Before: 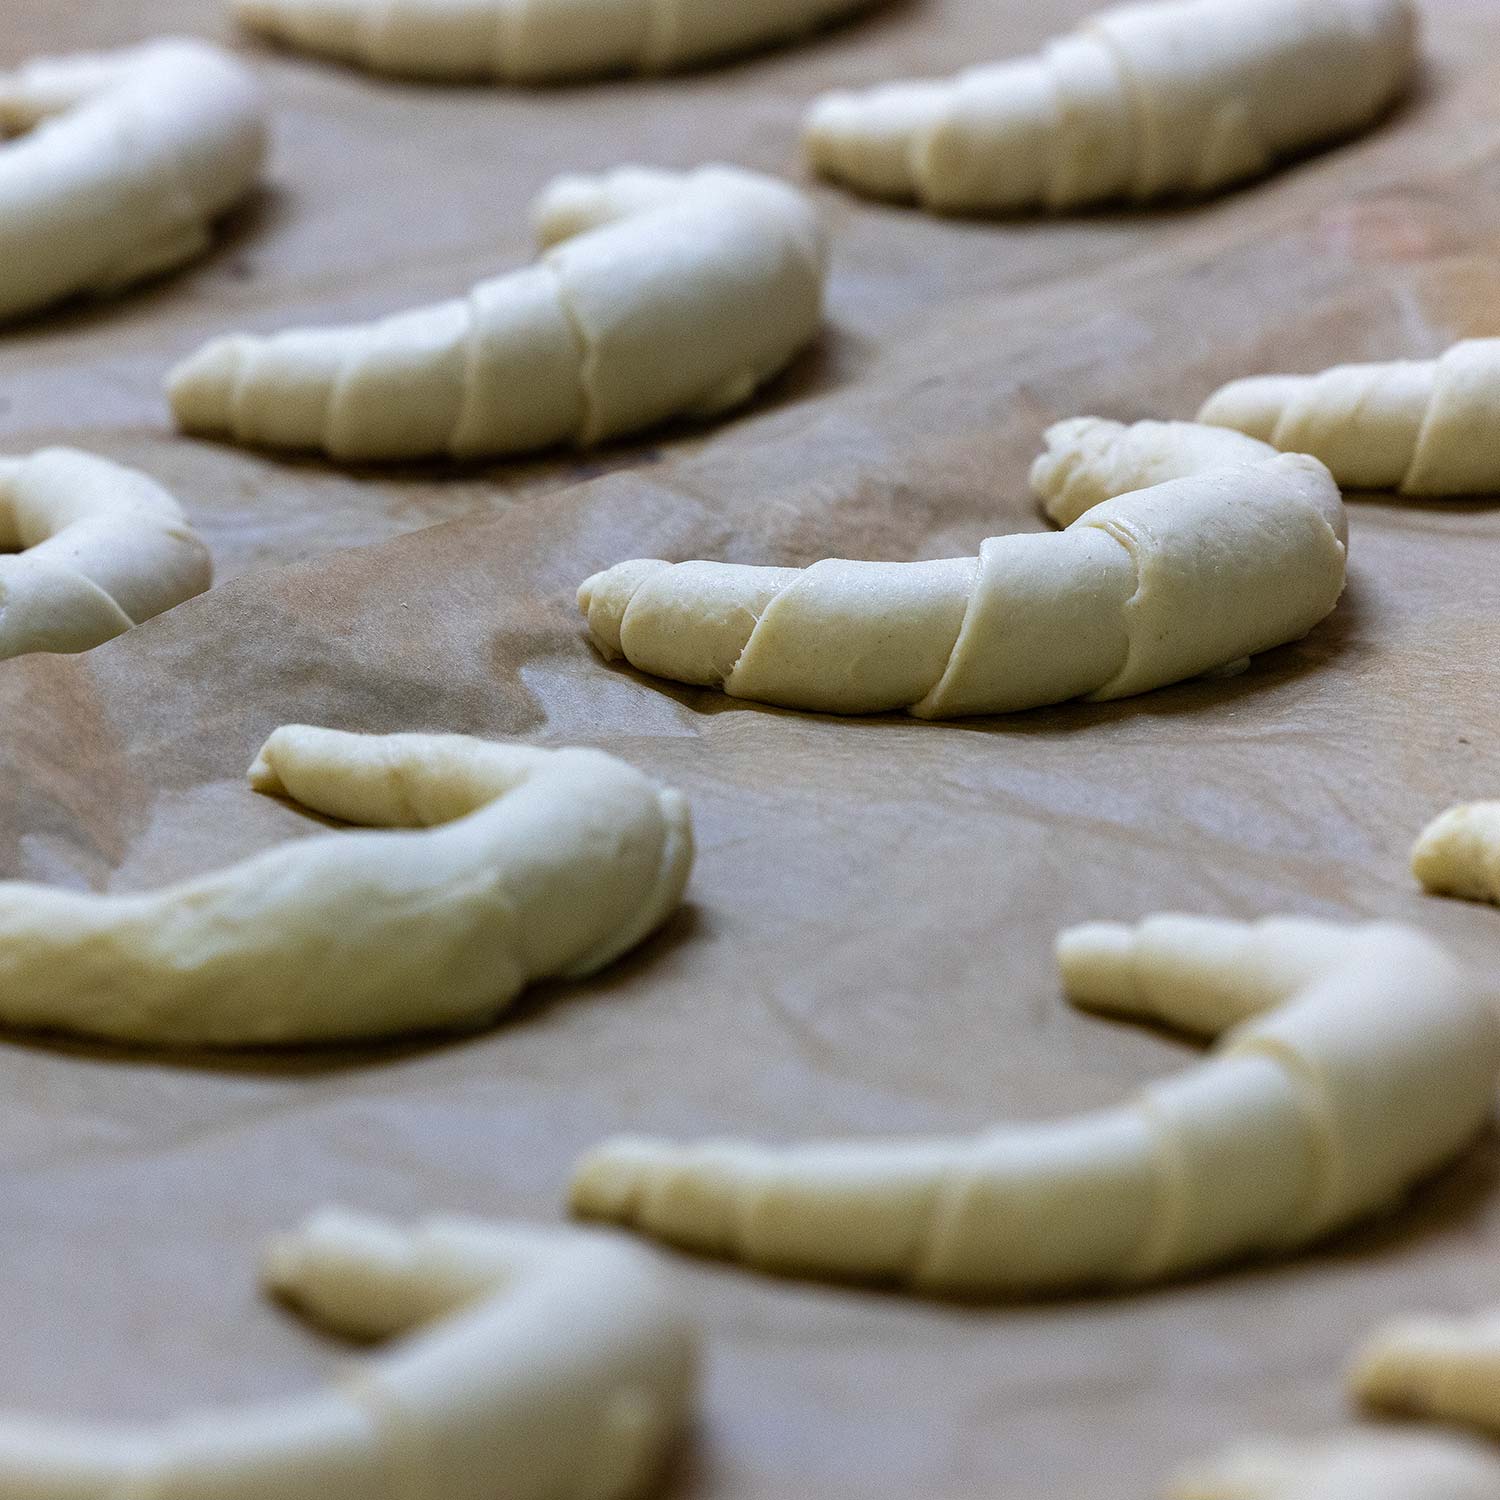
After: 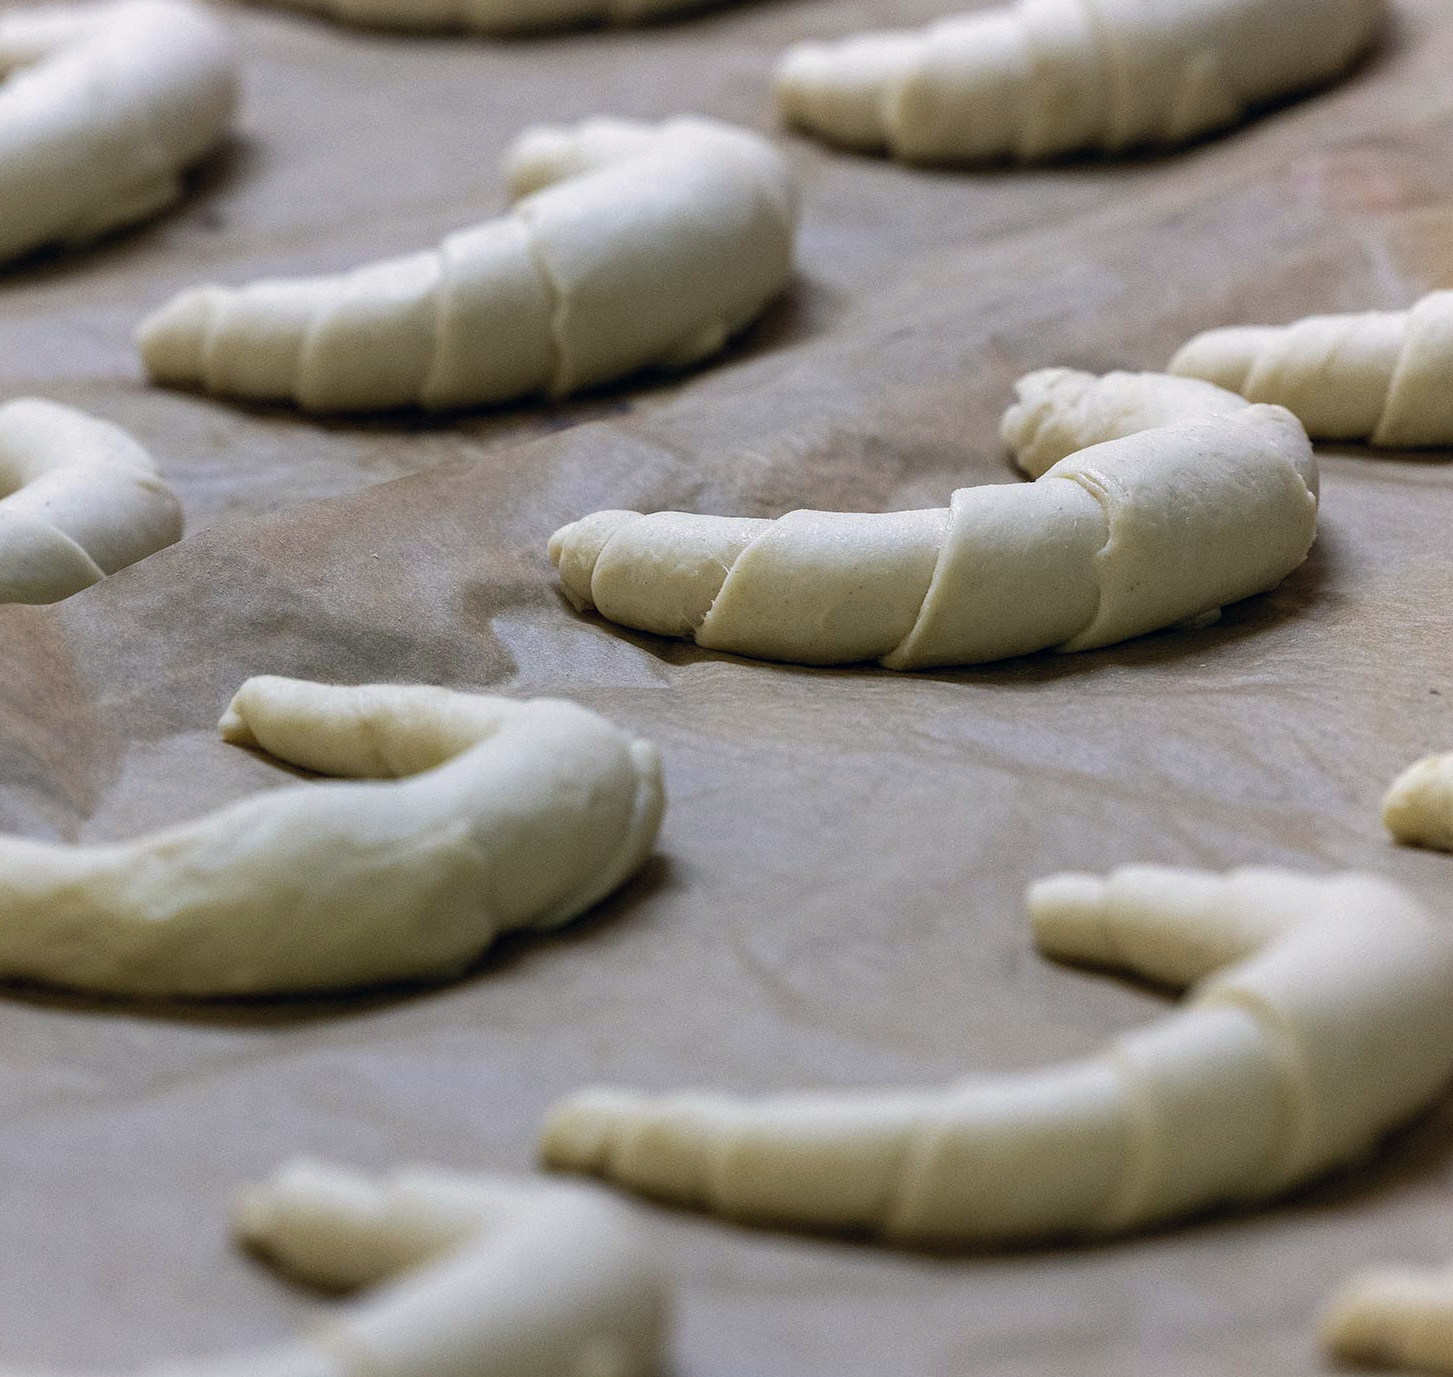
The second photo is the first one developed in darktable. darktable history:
crop: left 1.976%, top 3.273%, right 1.131%, bottom 4.926%
color correction: highlights a* 2.89, highlights b* 5, shadows a* -2.04, shadows b* -4.83, saturation 0.811
exposure: exposure -0.06 EV, compensate exposure bias true, compensate highlight preservation false
